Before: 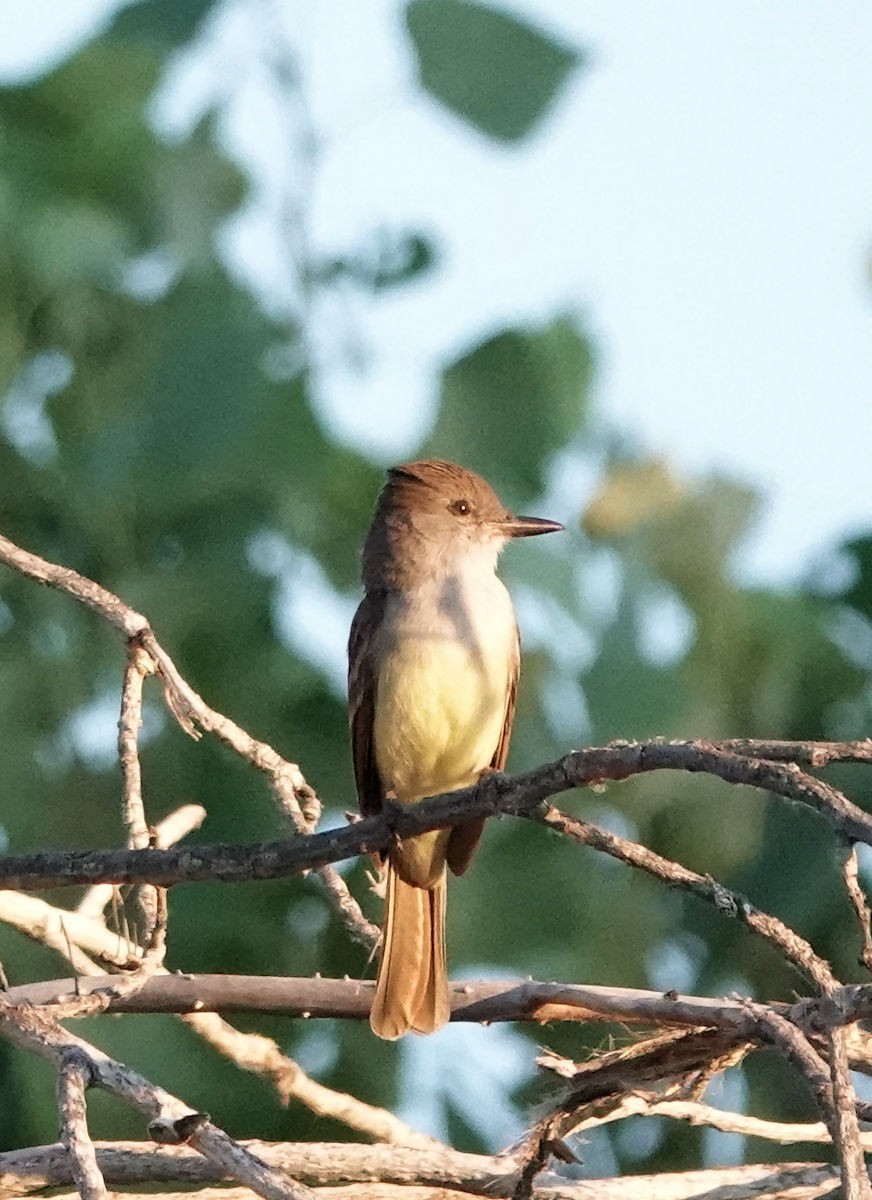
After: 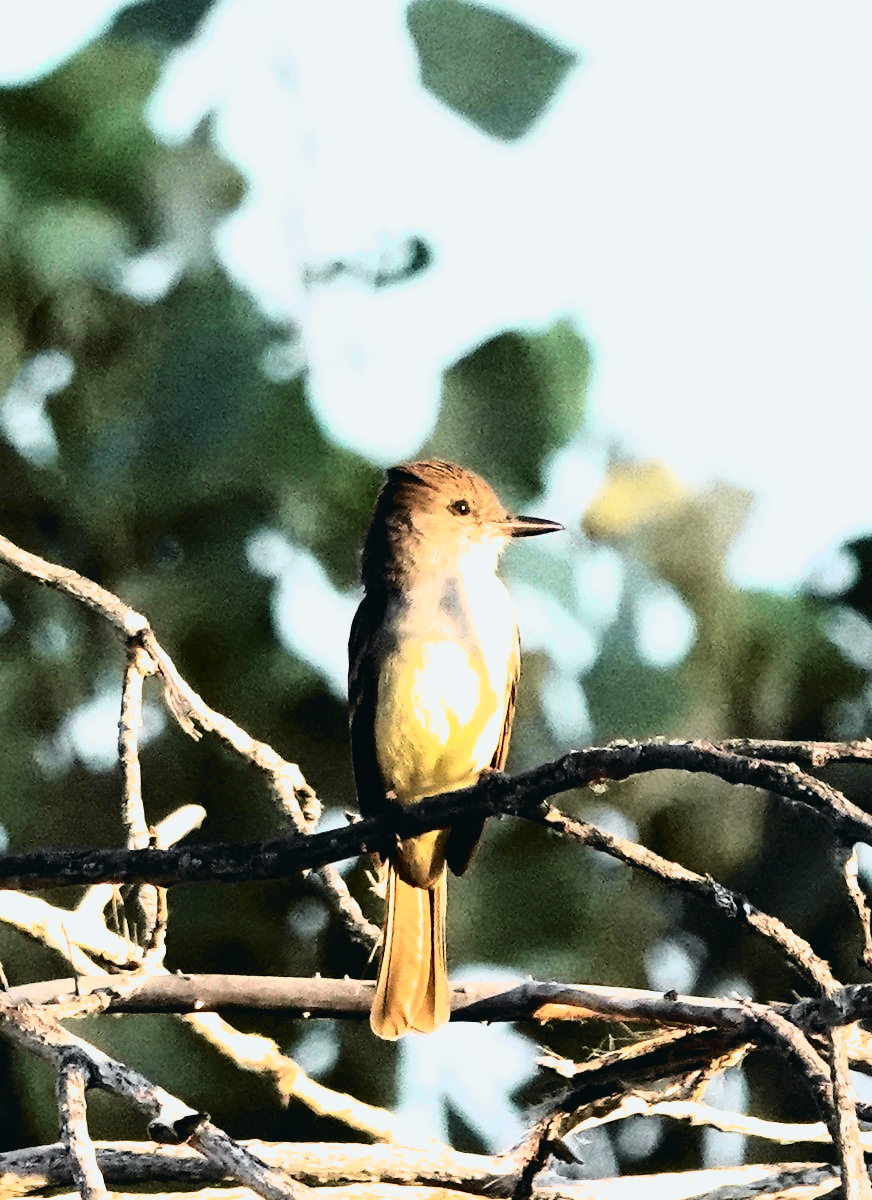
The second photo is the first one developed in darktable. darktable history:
filmic rgb: black relative exposure -8.2 EV, white relative exposure 2.2 EV, threshold 3 EV, hardness 7.11, latitude 85.74%, contrast 1.696, highlights saturation mix -4%, shadows ↔ highlights balance -2.69%, color science v5 (2021), contrast in shadows safe, contrast in highlights safe, enable highlight reconstruction true
tone curve: curves: ch0 [(0, 0.026) (0.058, 0.049) (0.246, 0.214) (0.437, 0.498) (0.55, 0.644) (0.657, 0.767) (0.822, 0.9) (1, 0.961)]; ch1 [(0, 0) (0.346, 0.307) (0.408, 0.369) (0.453, 0.457) (0.476, 0.489) (0.502, 0.493) (0.521, 0.515) (0.537, 0.531) (0.612, 0.641) (0.676, 0.728) (1, 1)]; ch2 [(0, 0) (0.346, 0.34) (0.434, 0.46) (0.485, 0.494) (0.5, 0.494) (0.511, 0.504) (0.537, 0.551) (0.579, 0.599) (0.625, 0.686) (1, 1)], color space Lab, independent channels, preserve colors none
